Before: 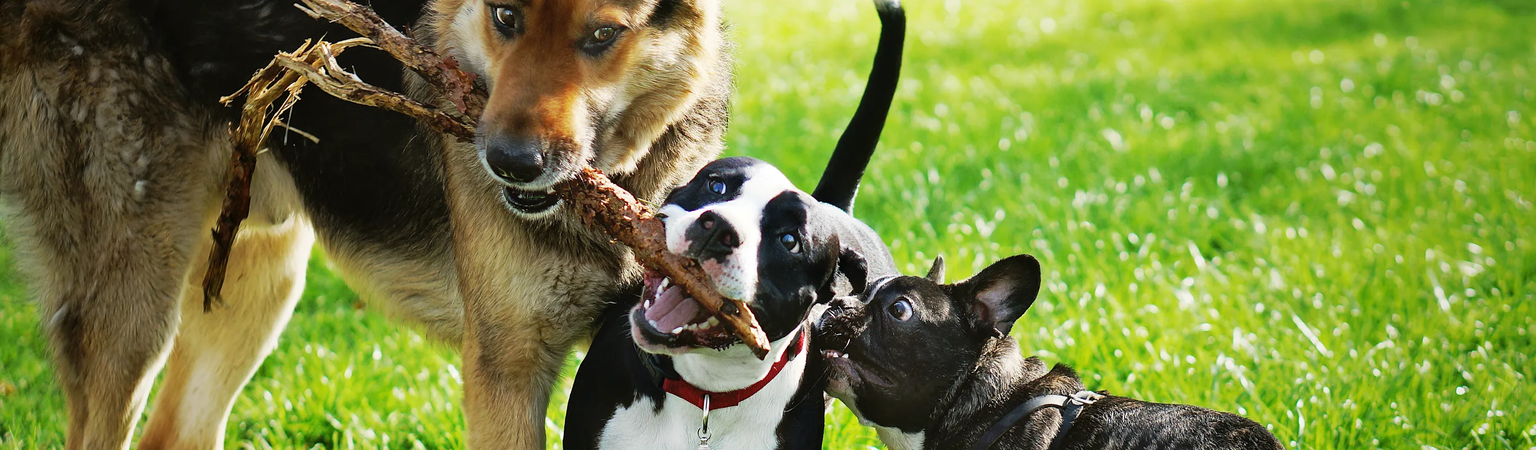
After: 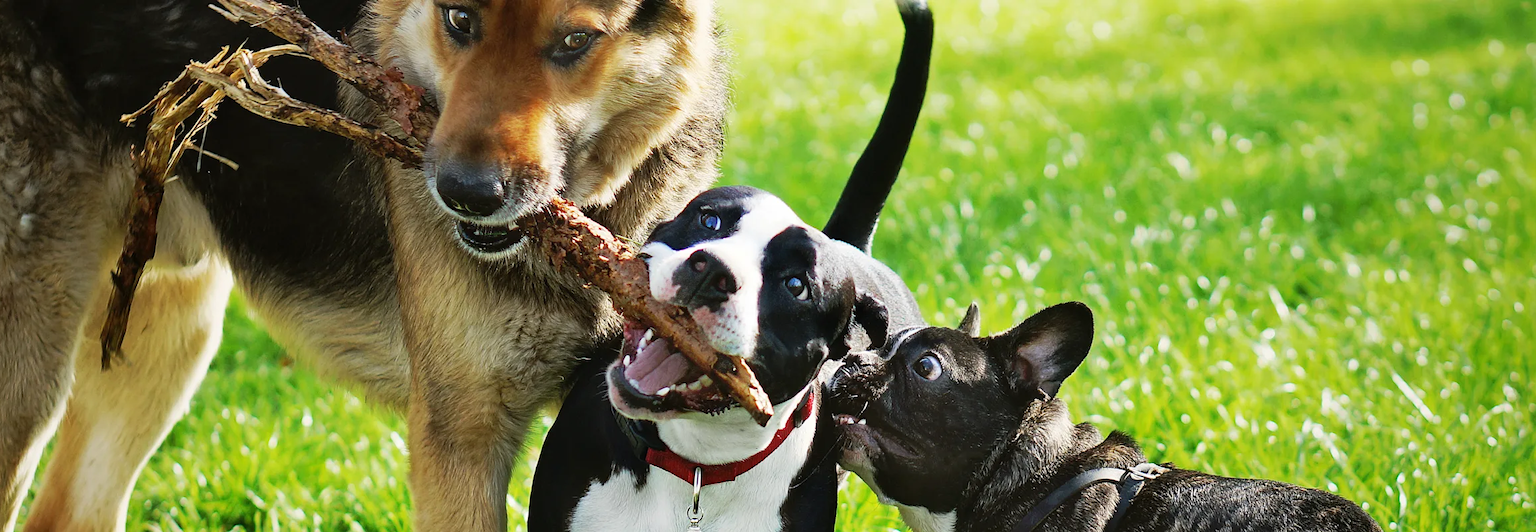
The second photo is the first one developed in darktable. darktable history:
crop: left 7.721%, right 7.873%
